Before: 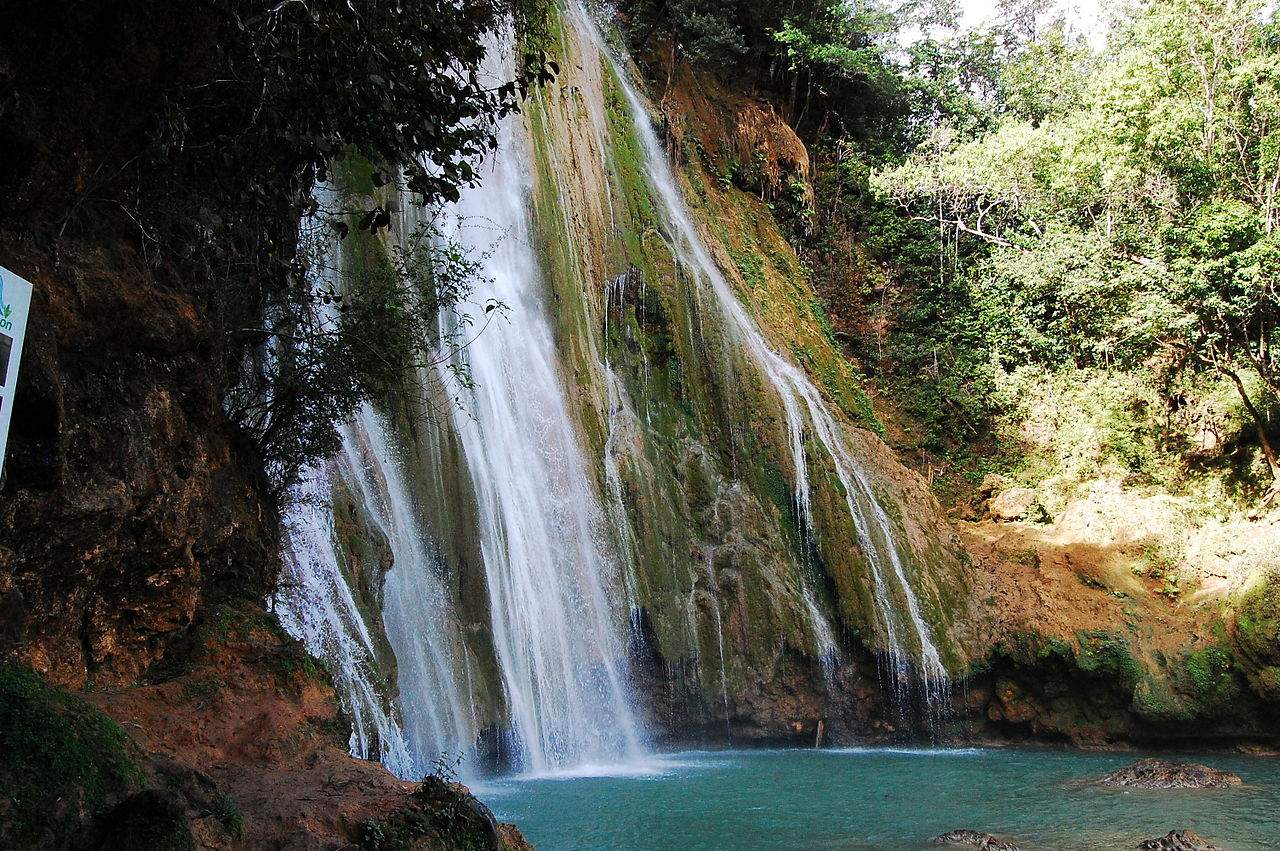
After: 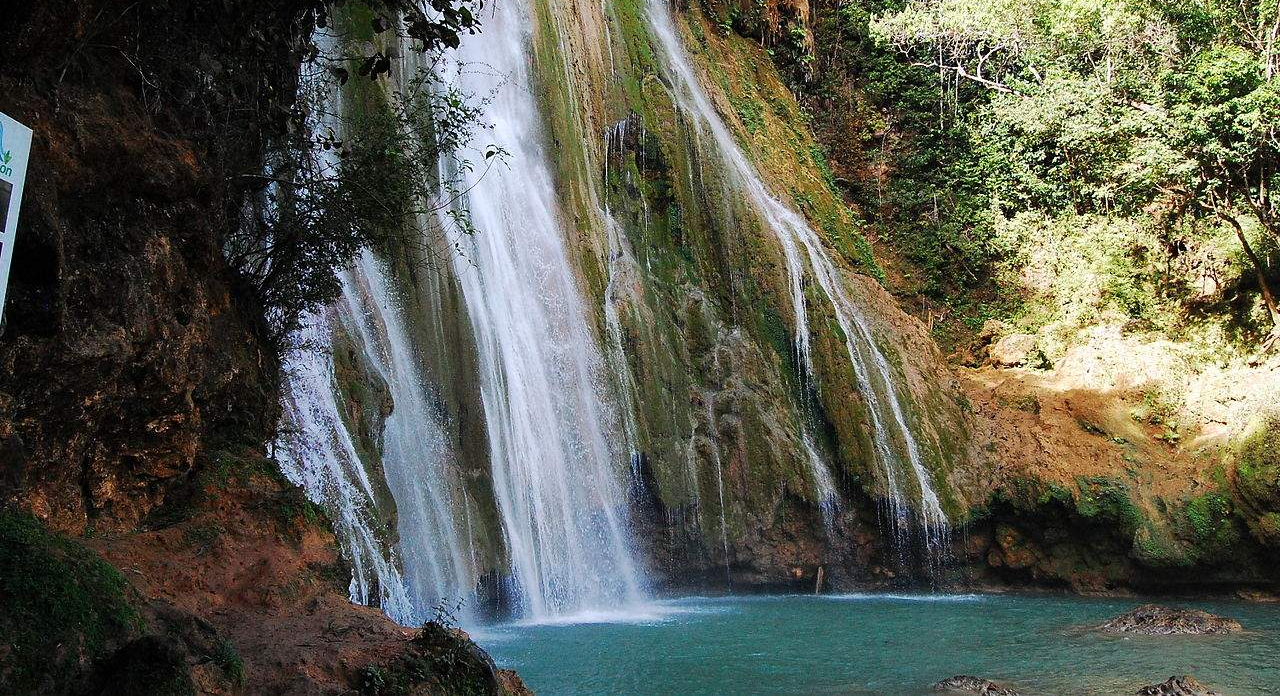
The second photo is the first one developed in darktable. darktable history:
crop and rotate: top 18.145%
